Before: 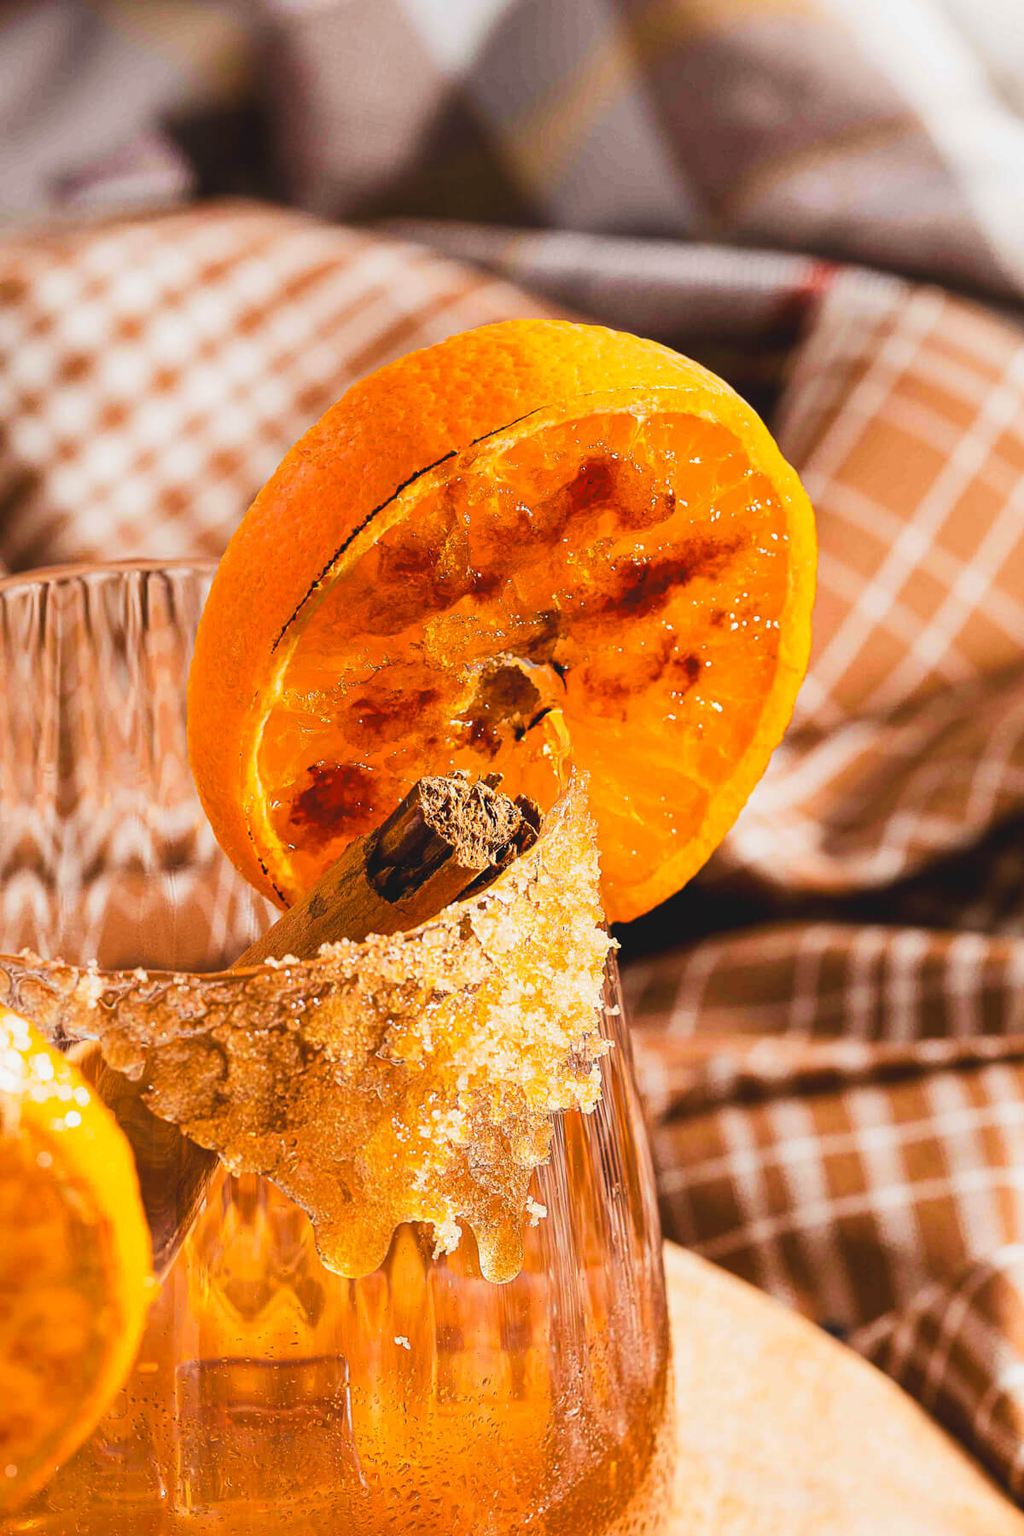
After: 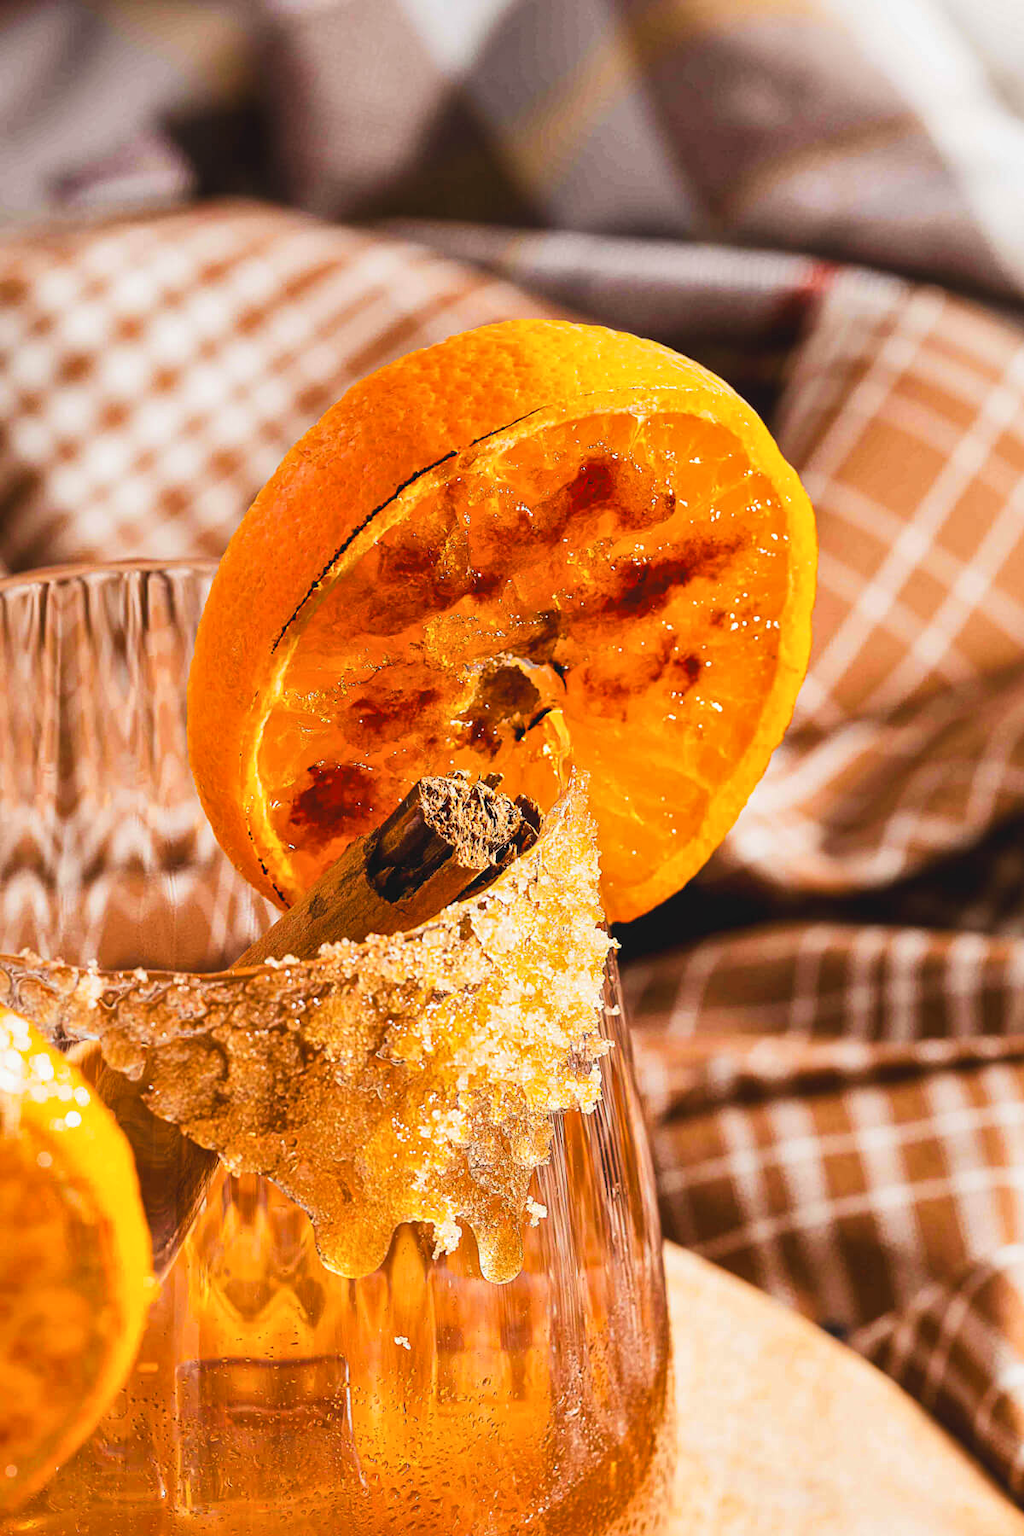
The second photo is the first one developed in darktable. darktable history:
local contrast: mode bilateral grid, contrast 19, coarseness 50, detail 121%, midtone range 0.2
